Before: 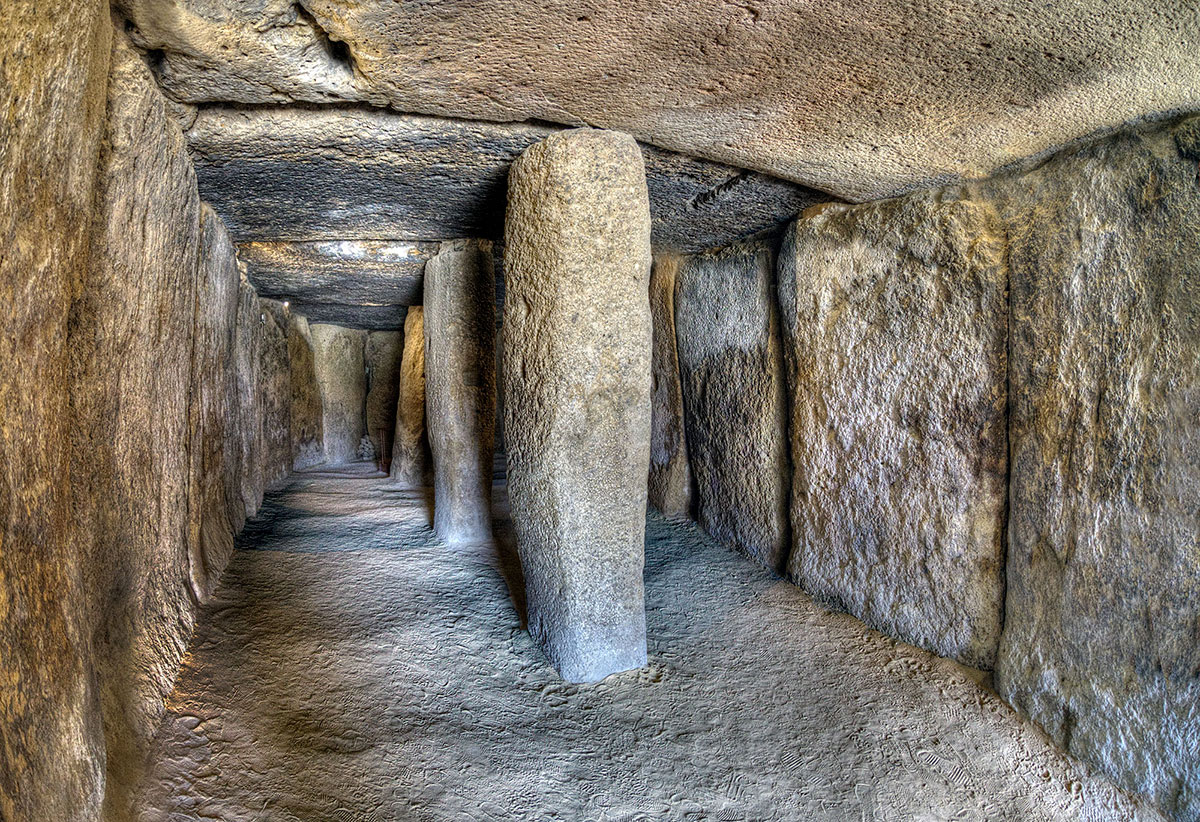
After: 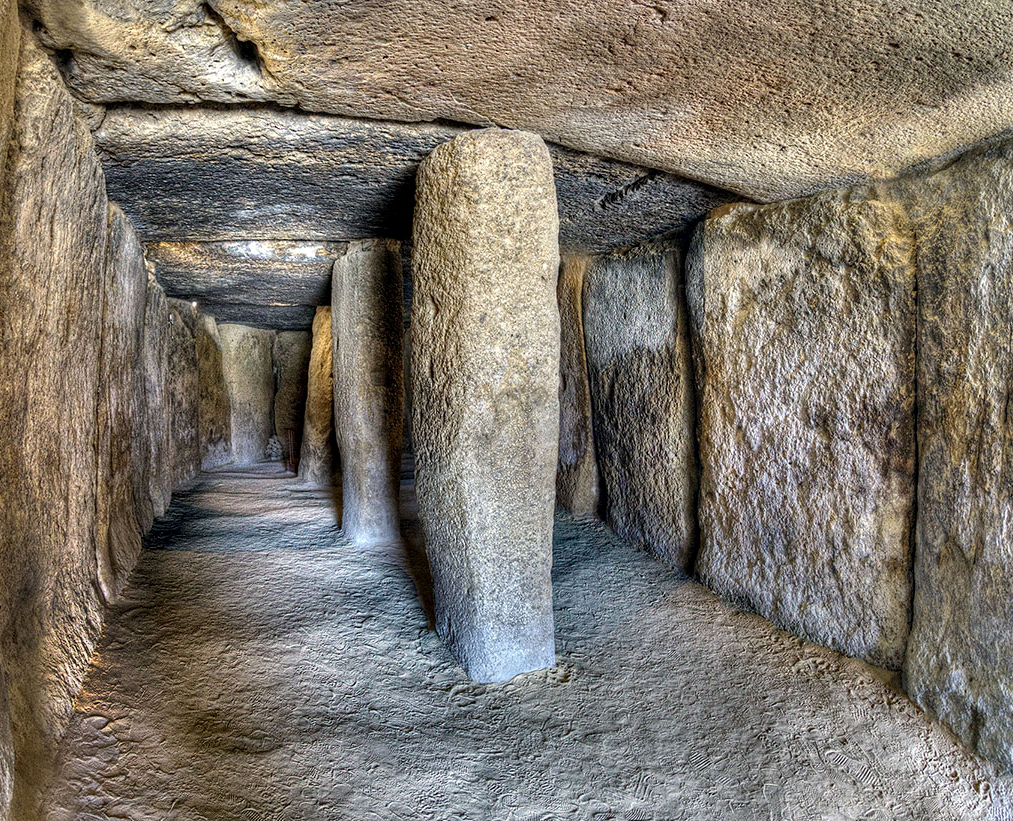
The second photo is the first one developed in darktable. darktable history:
local contrast: mode bilateral grid, contrast 20, coarseness 50, detail 119%, midtone range 0.2
crop: left 7.675%, right 7.854%
shadows and highlights: soften with gaussian
